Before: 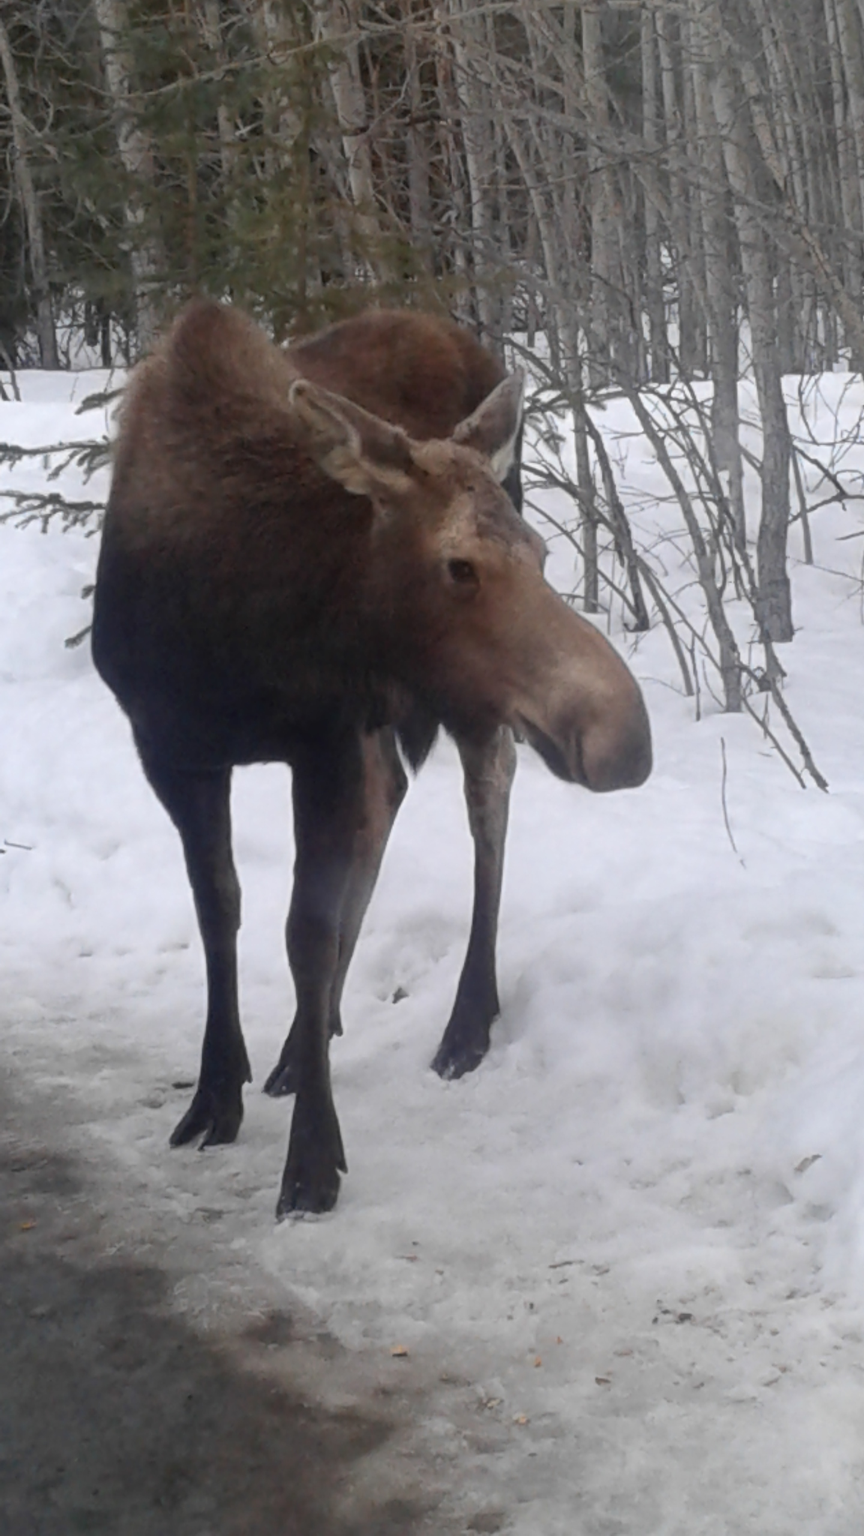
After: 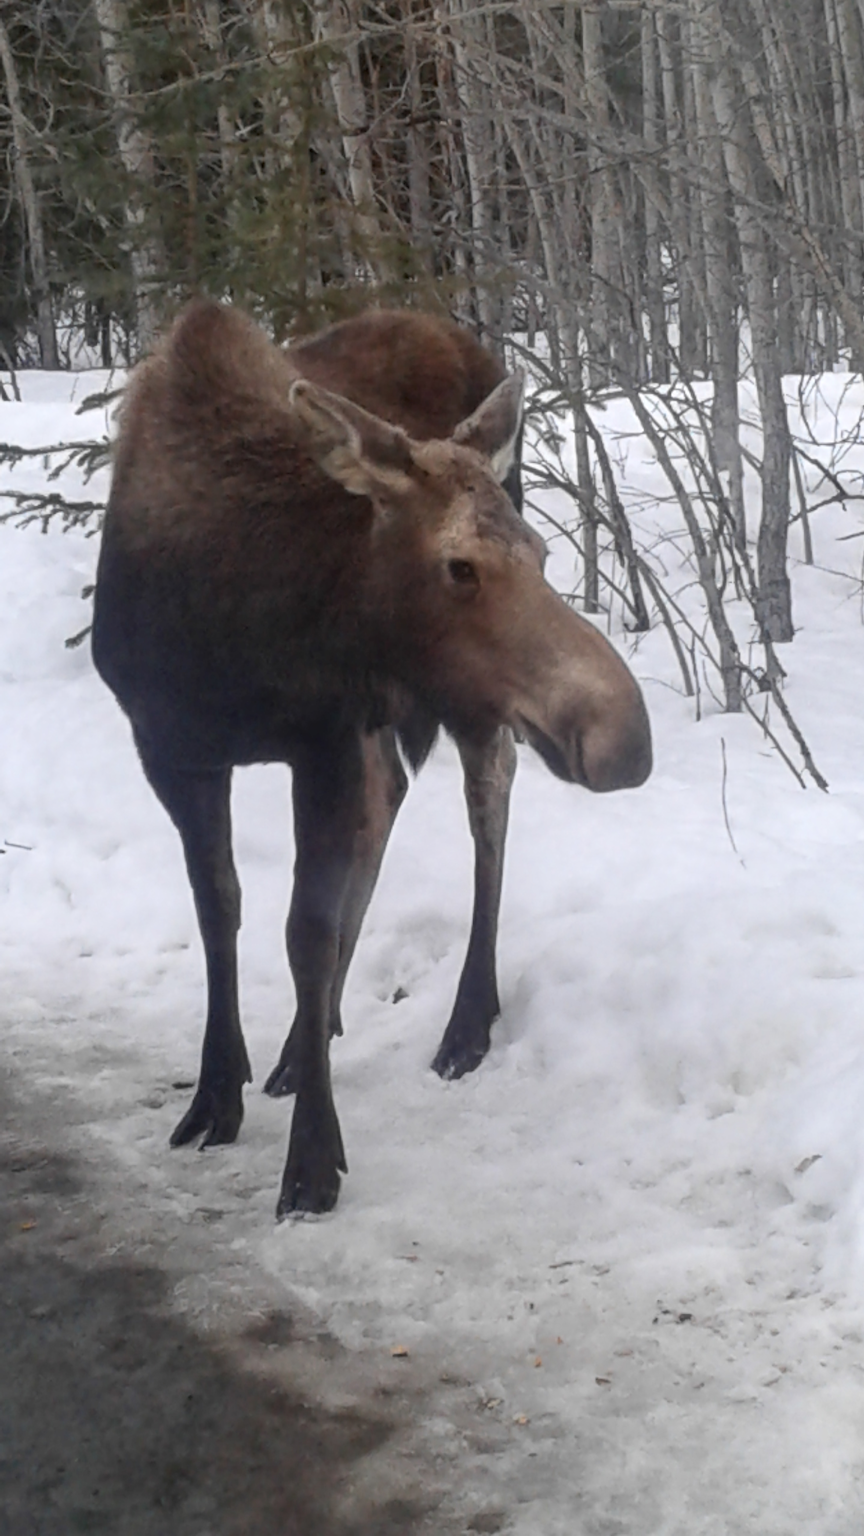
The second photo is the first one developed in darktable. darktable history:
shadows and highlights: shadows 0, highlights 40
local contrast: on, module defaults
